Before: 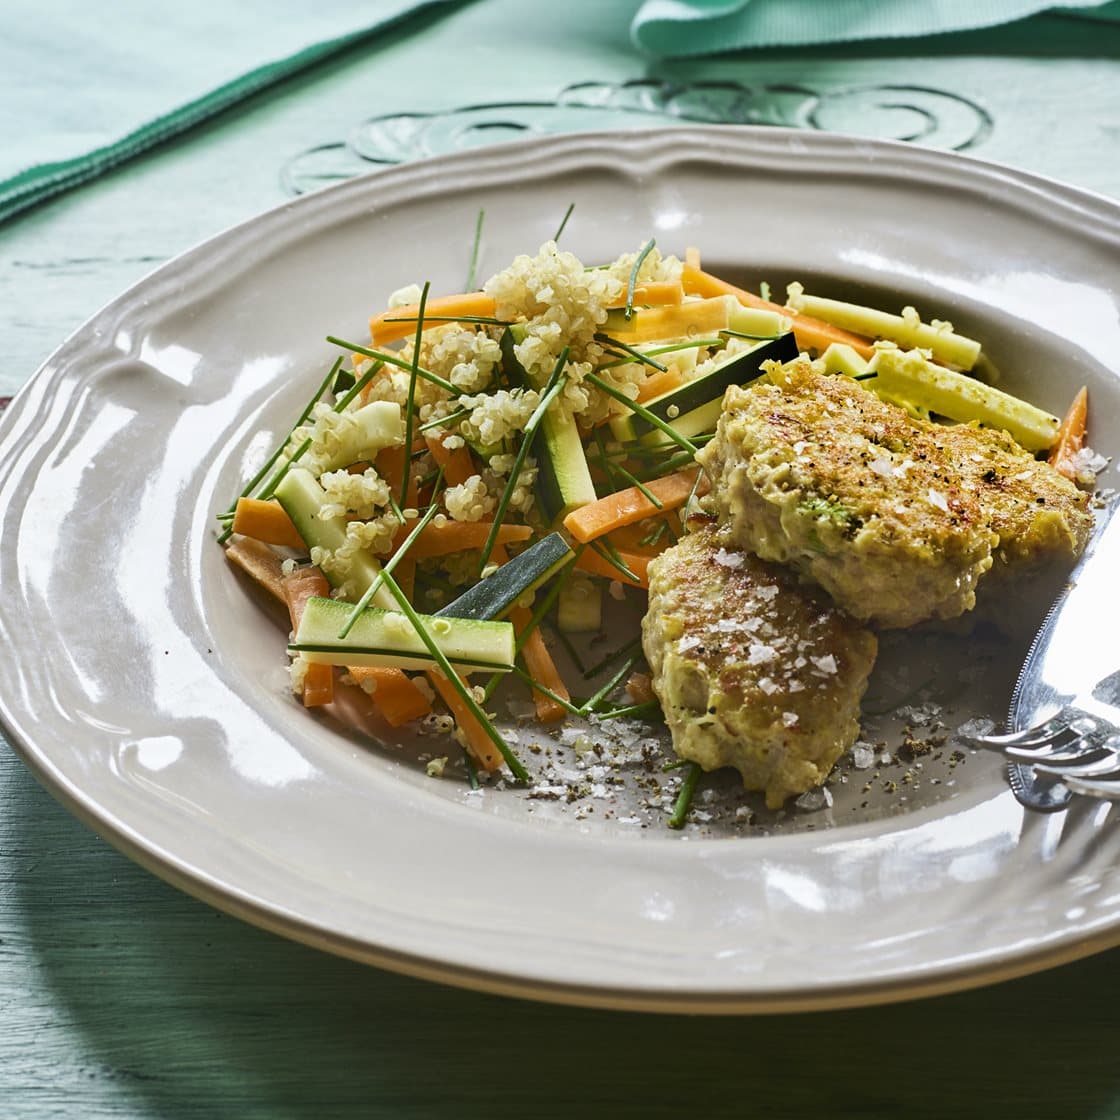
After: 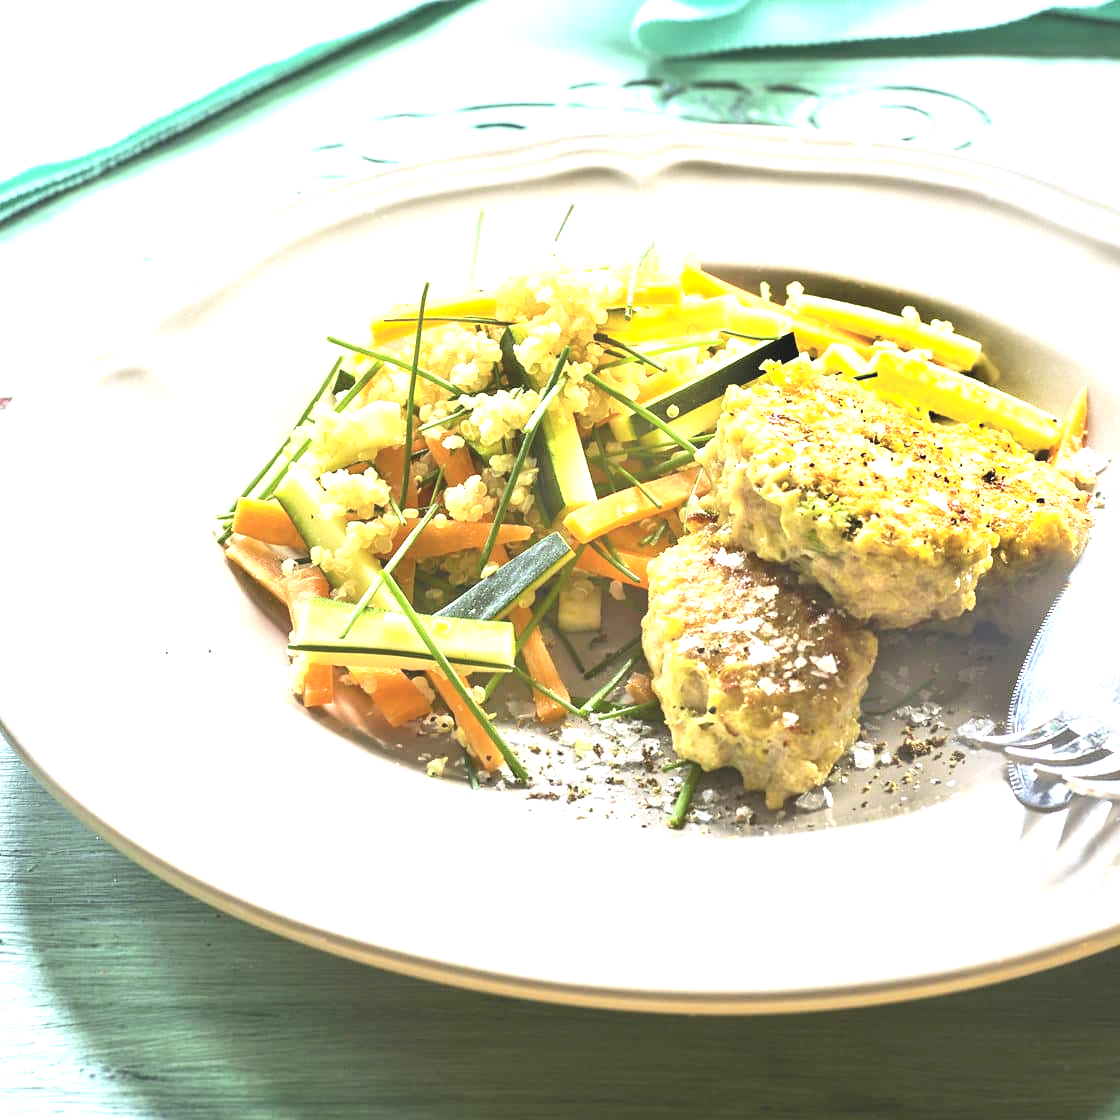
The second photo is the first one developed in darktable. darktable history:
tone equalizer: -8 EV -0.417 EV, -7 EV -0.389 EV, -6 EV -0.333 EV, -5 EV -0.222 EV, -3 EV 0.222 EV, -2 EV 0.333 EV, -1 EV 0.389 EV, +0 EV 0.417 EV, edges refinement/feathering 500, mask exposure compensation -1.57 EV, preserve details no
contrast brightness saturation: contrast 0.14, brightness 0.21
exposure: black level correction -0.002, exposure 1.35 EV, compensate highlight preservation false
